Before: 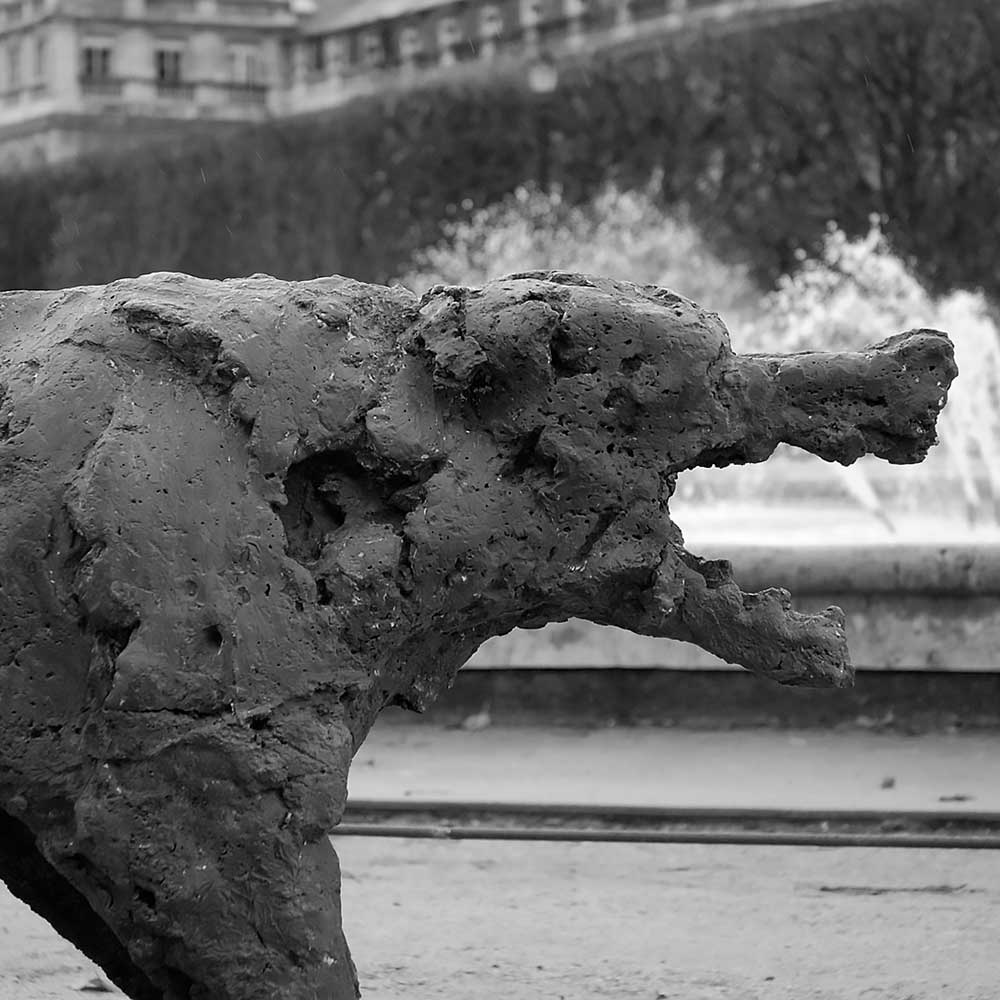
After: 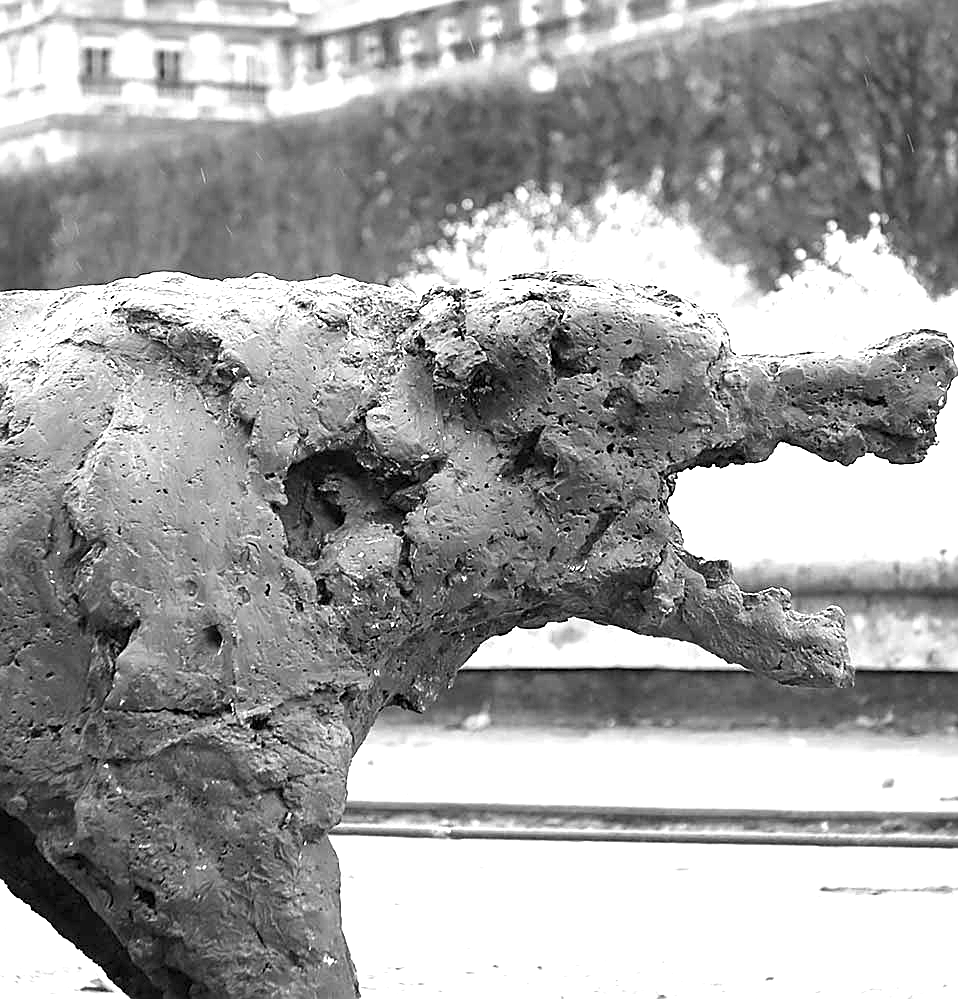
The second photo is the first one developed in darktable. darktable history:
sharpen: on, module defaults
crop: right 4.126%, bottom 0.031%
exposure: black level correction 0, exposure 1.741 EV, compensate exposure bias true, compensate highlight preservation false
